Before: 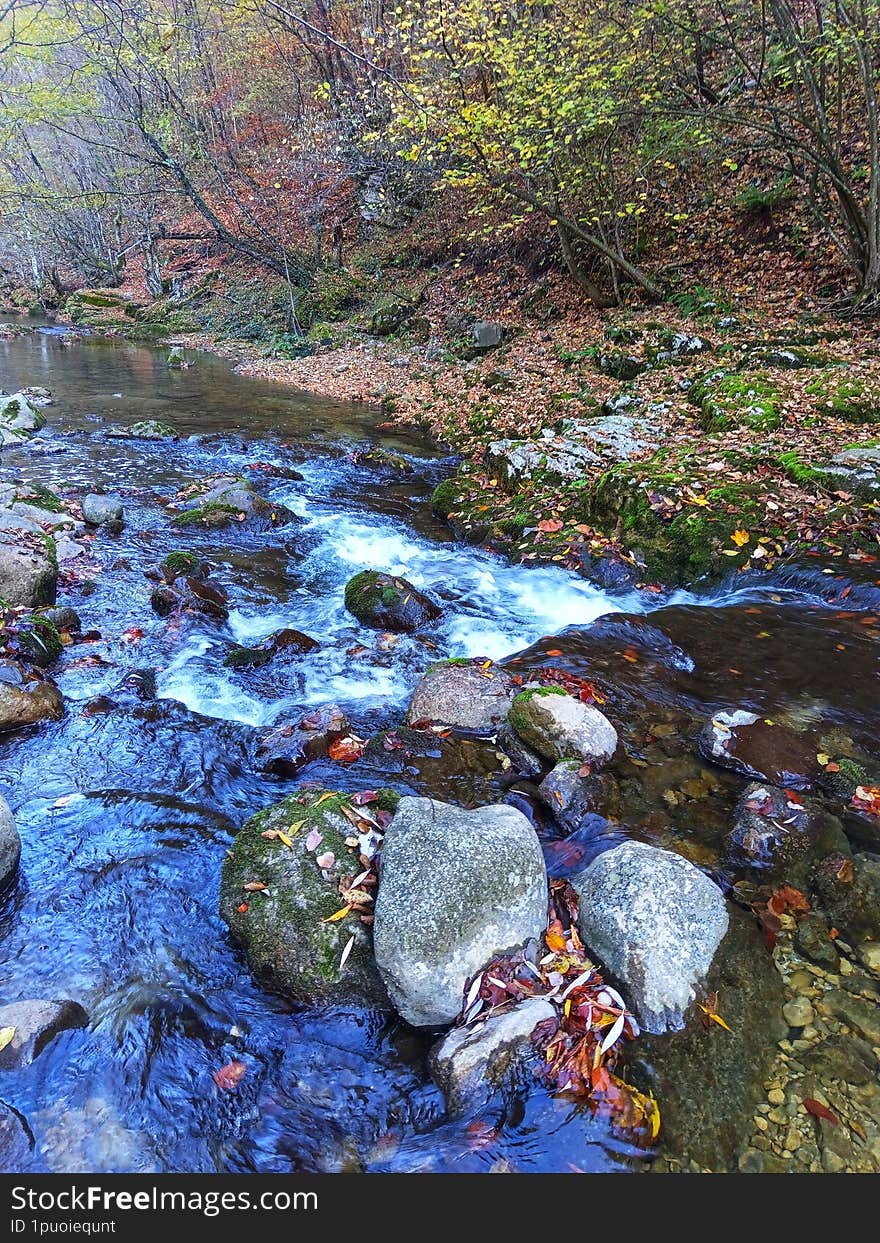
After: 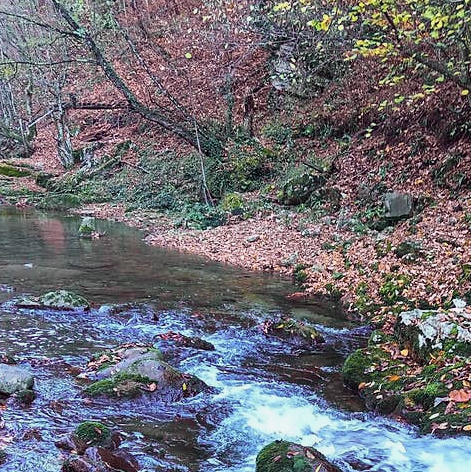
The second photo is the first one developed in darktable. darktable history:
crop: left 10.121%, top 10.51%, right 36.263%, bottom 51.514%
tone curve: curves: ch0 [(0, 0) (0.822, 0.825) (0.994, 0.955)]; ch1 [(0, 0) (0.226, 0.261) (0.383, 0.397) (0.46, 0.46) (0.498, 0.501) (0.524, 0.543) (0.578, 0.575) (1, 1)]; ch2 [(0, 0) (0.438, 0.456) (0.5, 0.495) (0.547, 0.515) (0.597, 0.58) (0.629, 0.603) (1, 1)], color space Lab, independent channels, preserve colors none
